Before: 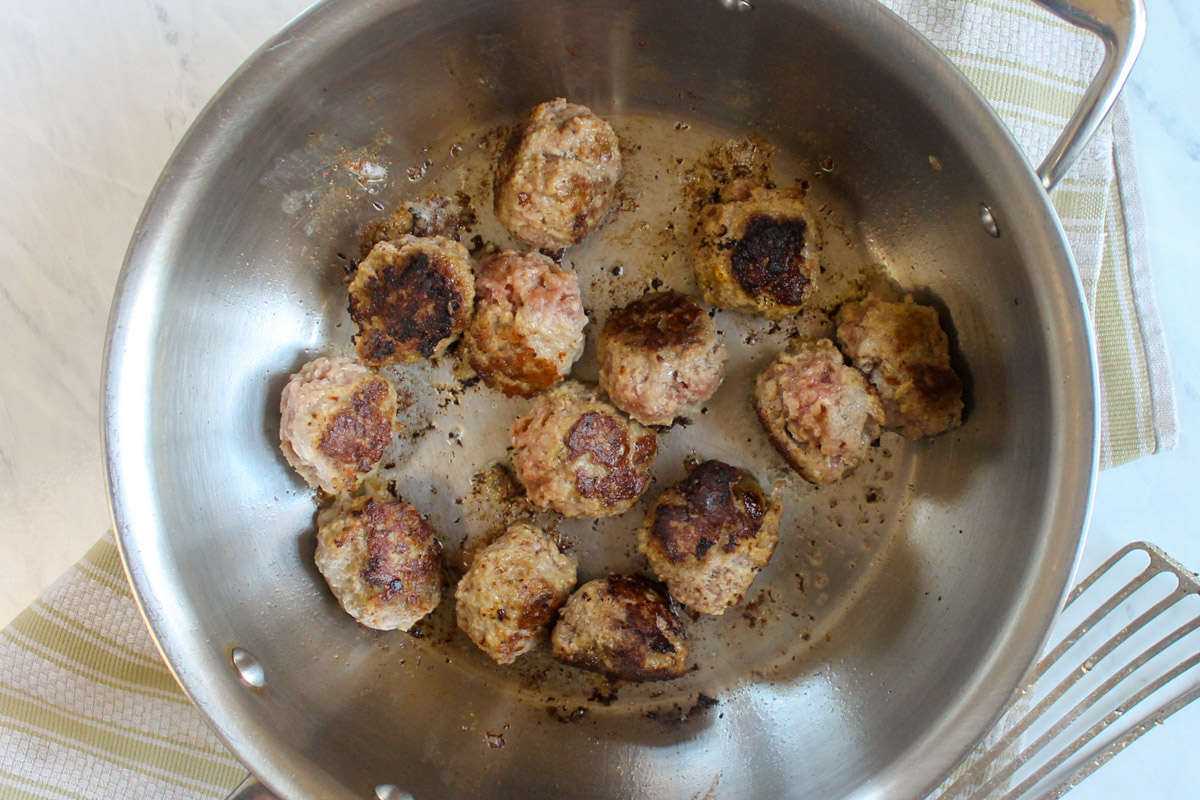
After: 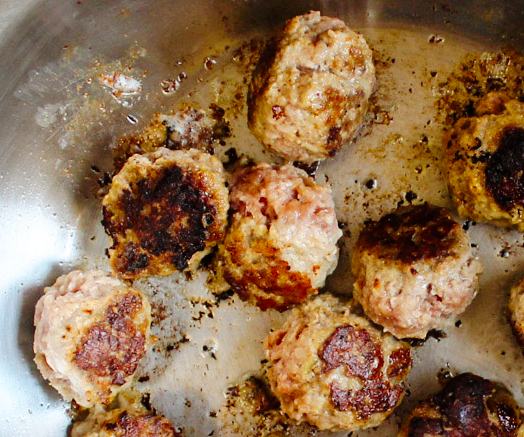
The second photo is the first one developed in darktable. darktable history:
tone curve: curves: ch0 [(0, 0) (0.003, 0.003) (0.011, 0.005) (0.025, 0.008) (0.044, 0.012) (0.069, 0.02) (0.1, 0.031) (0.136, 0.047) (0.177, 0.088) (0.224, 0.141) (0.277, 0.222) (0.335, 0.32) (0.399, 0.422) (0.468, 0.523) (0.543, 0.623) (0.623, 0.716) (0.709, 0.796) (0.801, 0.88) (0.898, 0.958) (1, 1)], preserve colors none
crop: left 20.582%, top 10.895%, right 35.704%, bottom 34.469%
